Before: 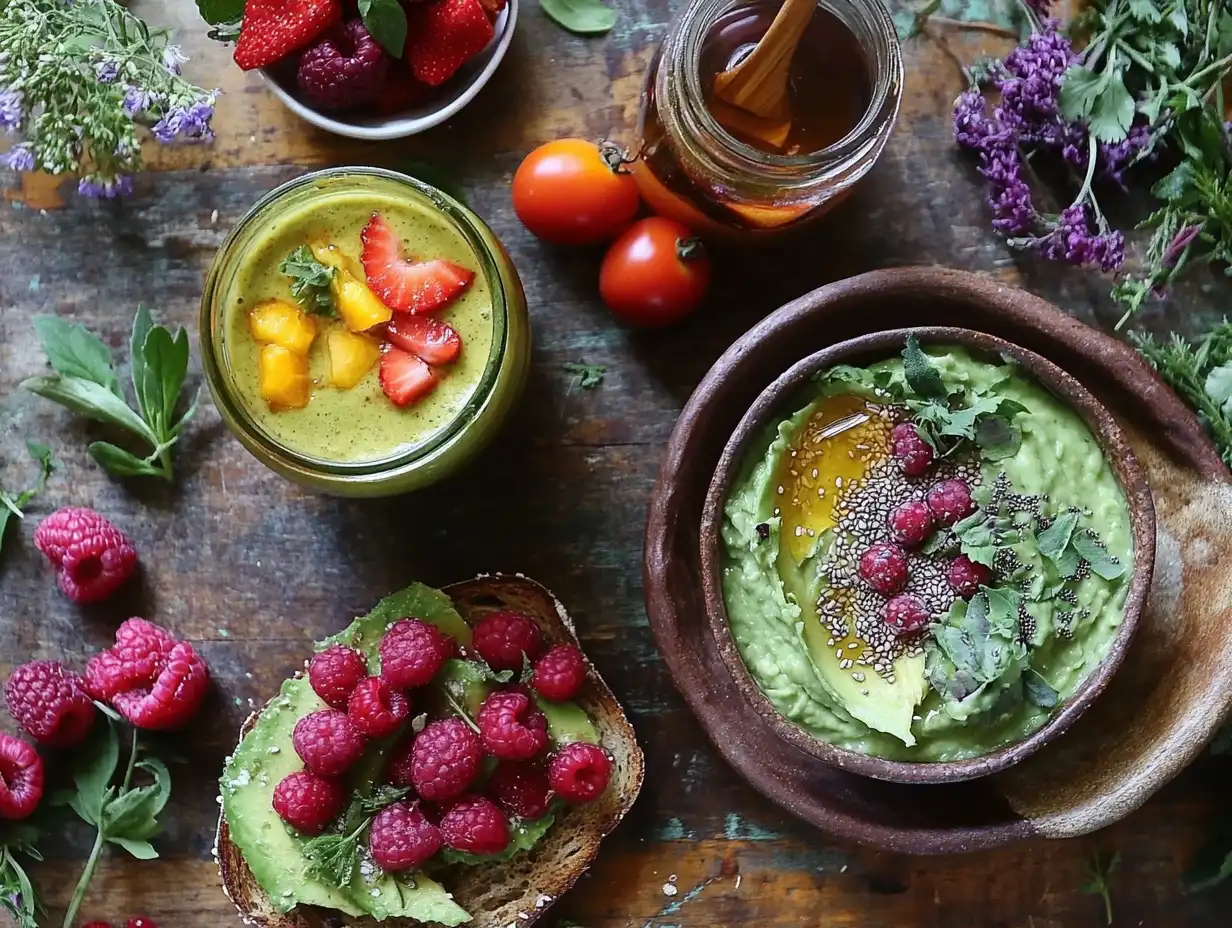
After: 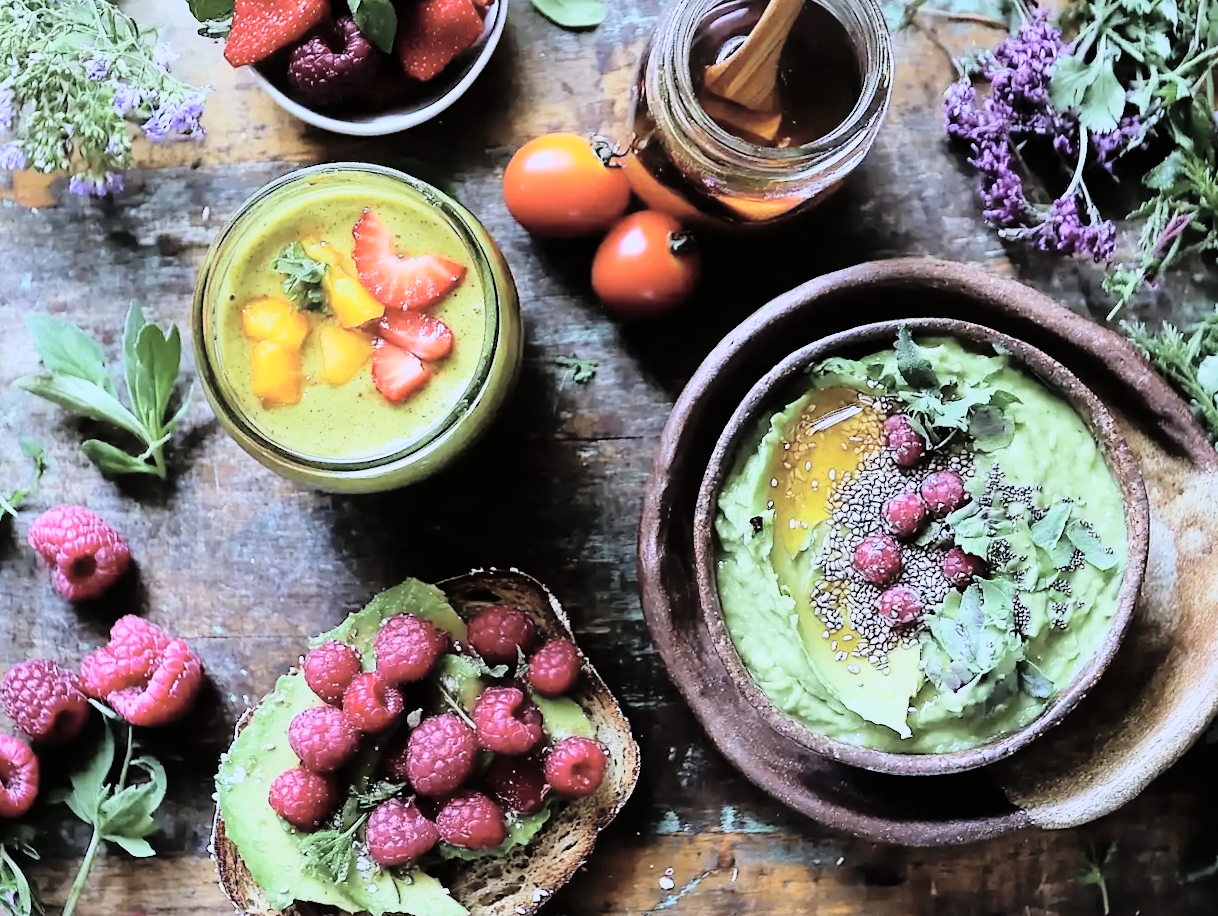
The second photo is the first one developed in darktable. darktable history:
rotate and perspective: rotation -0.45°, automatic cropping original format, crop left 0.008, crop right 0.992, crop top 0.012, crop bottom 0.988
white balance: red 0.931, blue 1.11
tone curve: curves: ch0 [(0, 0) (0.169, 0.367) (0.635, 0.859) (1, 1)], color space Lab, independent channels, preserve colors none
filmic rgb: black relative exposure -7.65 EV, white relative exposure 4.56 EV, hardness 3.61, contrast 1.106
